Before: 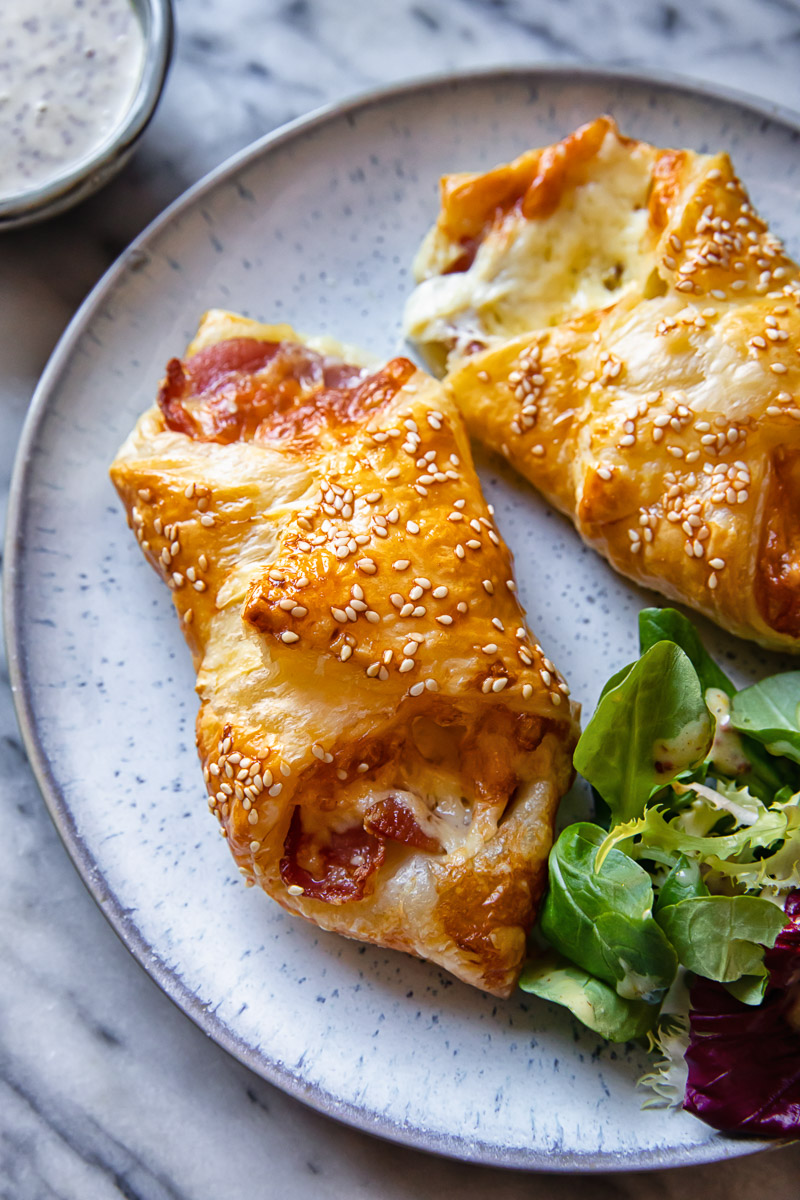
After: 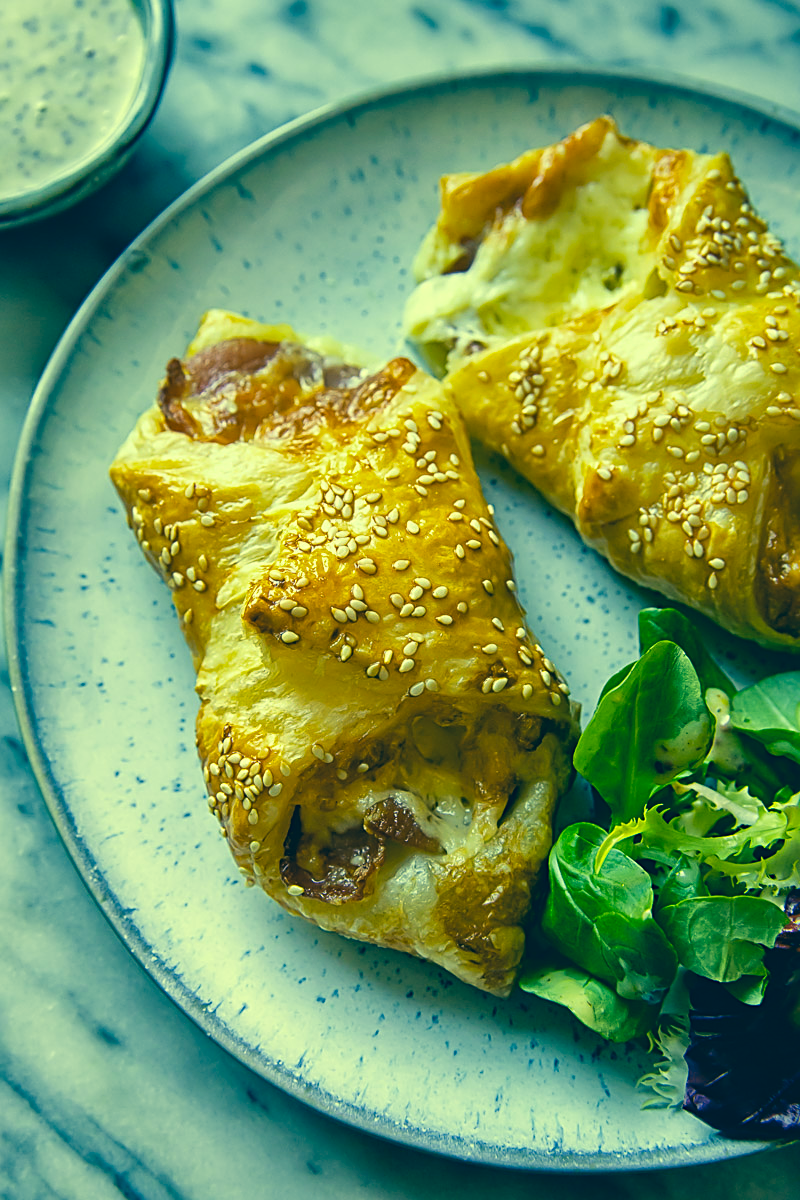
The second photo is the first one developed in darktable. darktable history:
color correction: highlights a* -16.3, highlights b* 39.73, shadows a* -39.64, shadows b* -26.65
sharpen: on, module defaults
